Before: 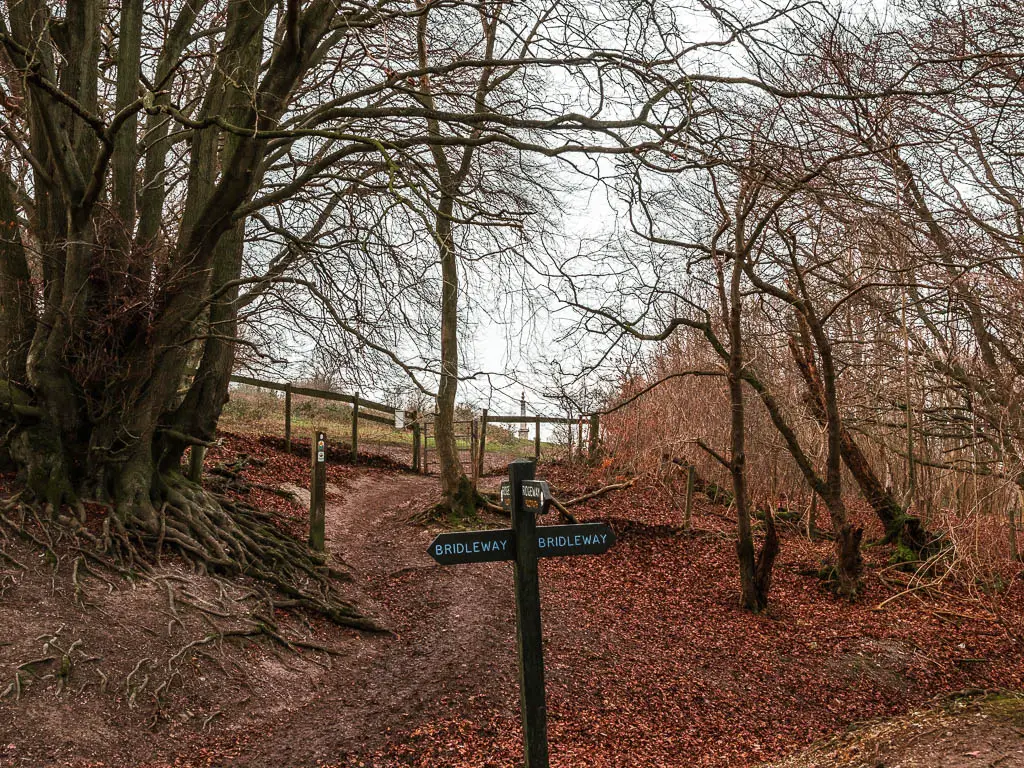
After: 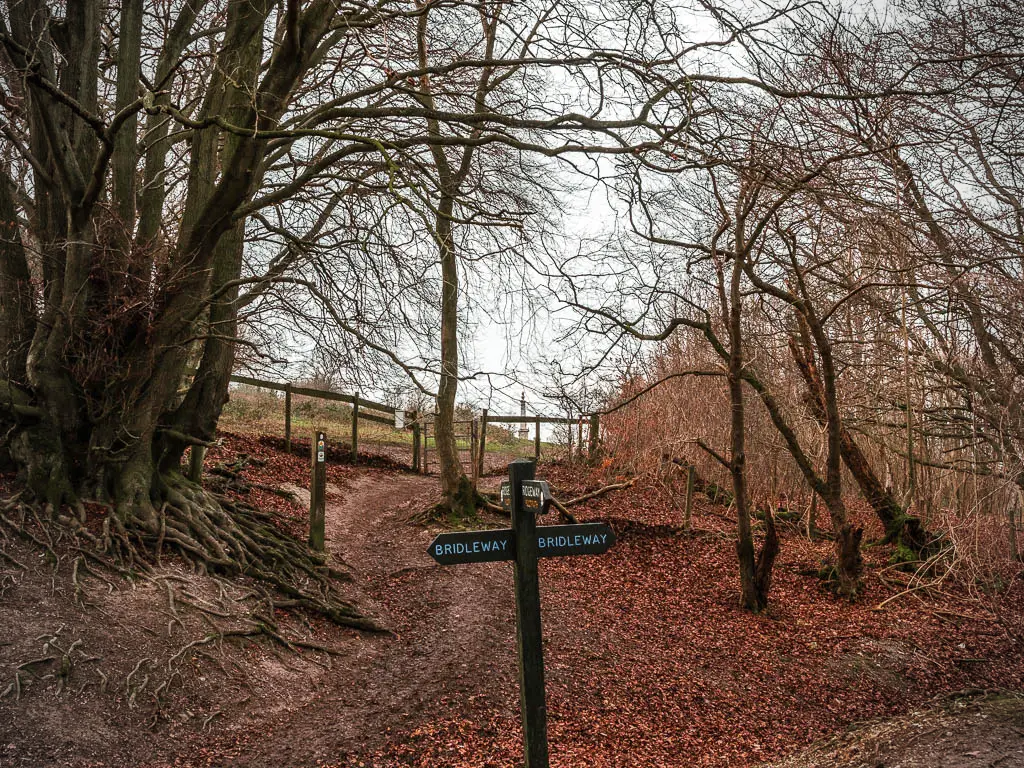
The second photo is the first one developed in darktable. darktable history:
shadows and highlights: shadows 29.17, highlights -29.45, low approximation 0.01, soften with gaussian
vignetting: on, module defaults
